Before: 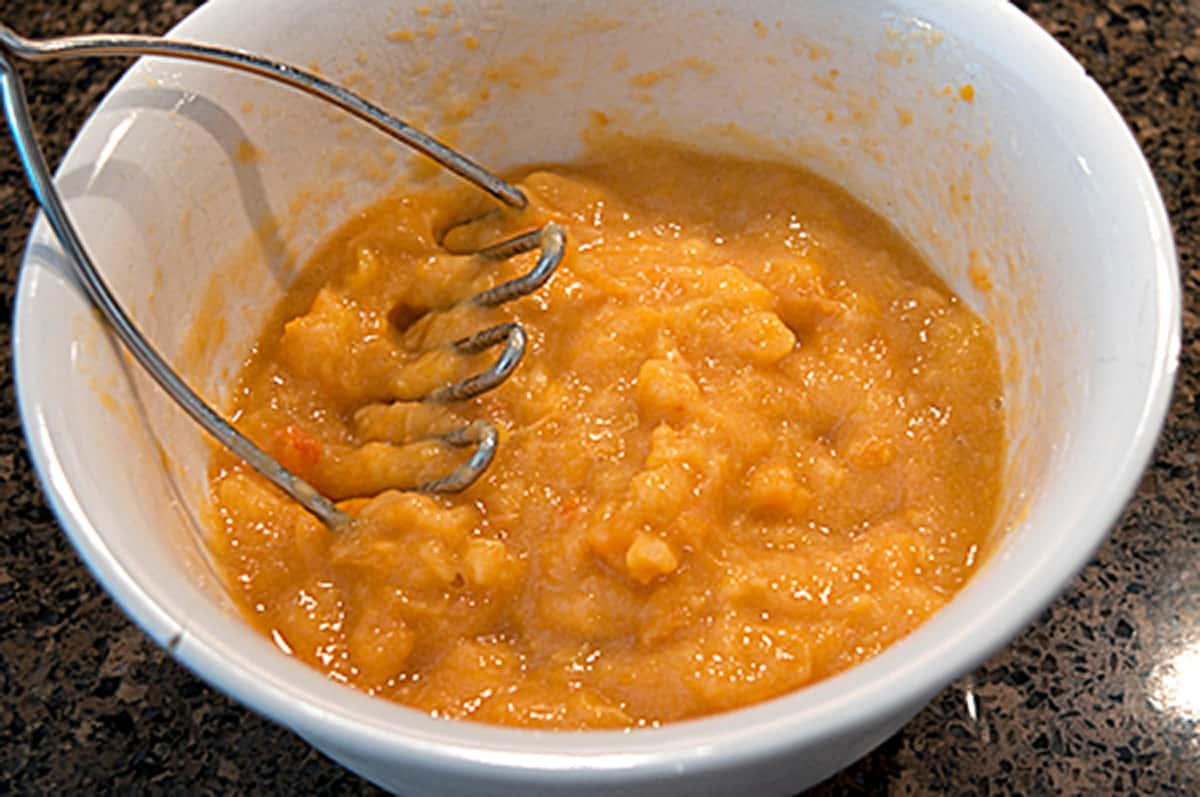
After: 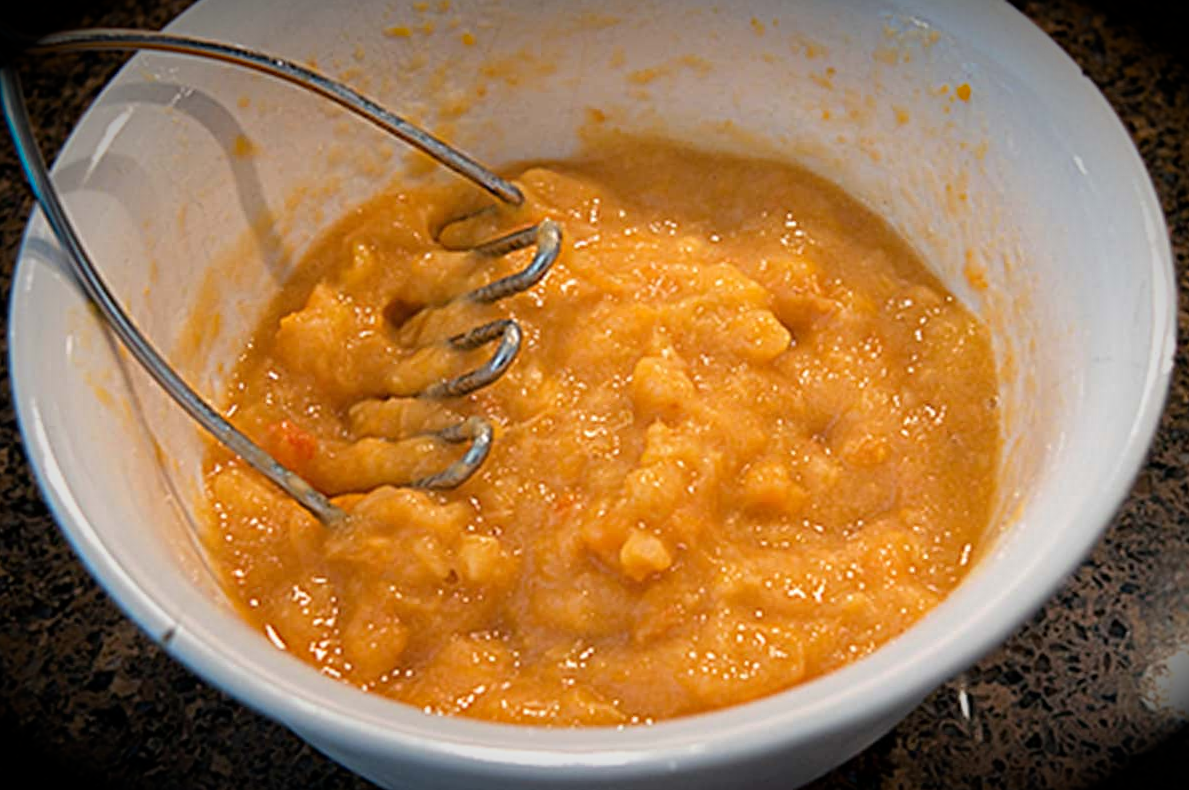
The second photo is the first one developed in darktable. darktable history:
vignetting: brightness -0.998, saturation 0.498, automatic ratio true, unbound false
crop and rotate: angle -0.334°
